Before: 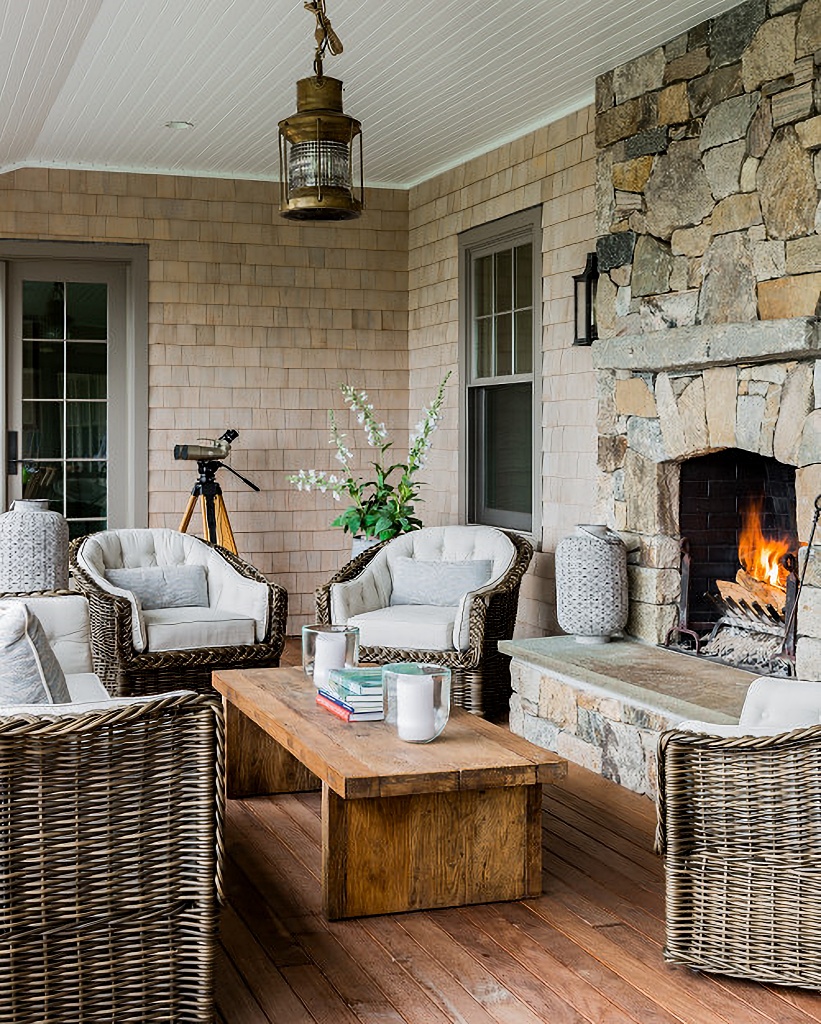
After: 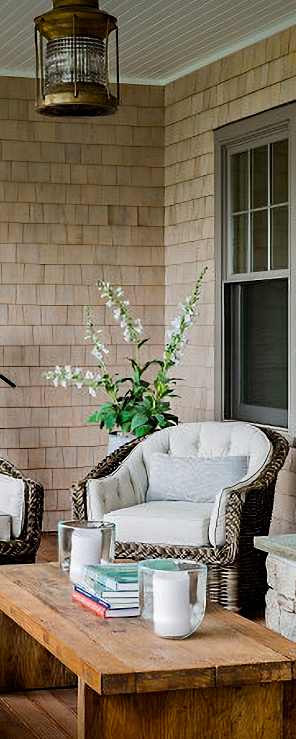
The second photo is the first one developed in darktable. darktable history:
vignetting: fall-off start 99.64%, saturation 0.368, width/height ratio 1.325
crop and rotate: left 29.727%, top 10.253%, right 34.153%, bottom 17.573%
haze removal: compatibility mode true, adaptive false
